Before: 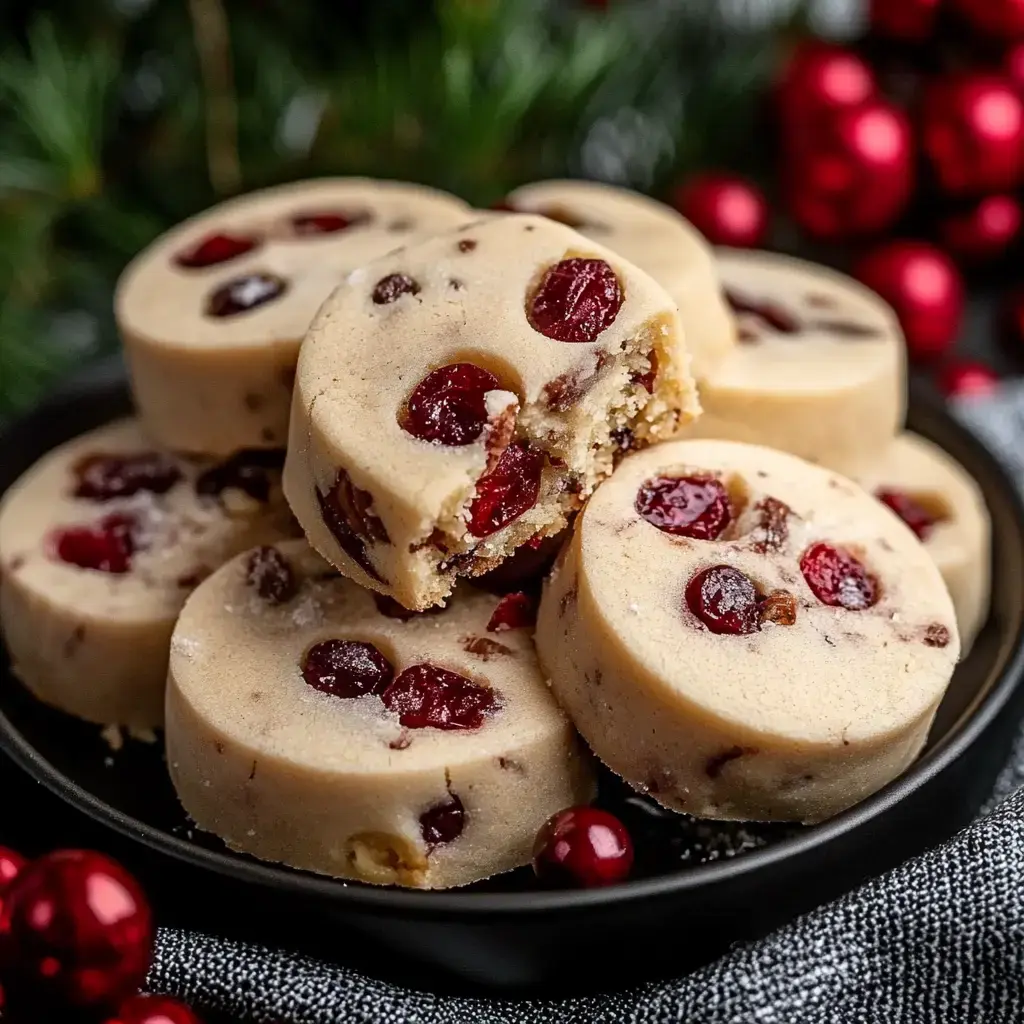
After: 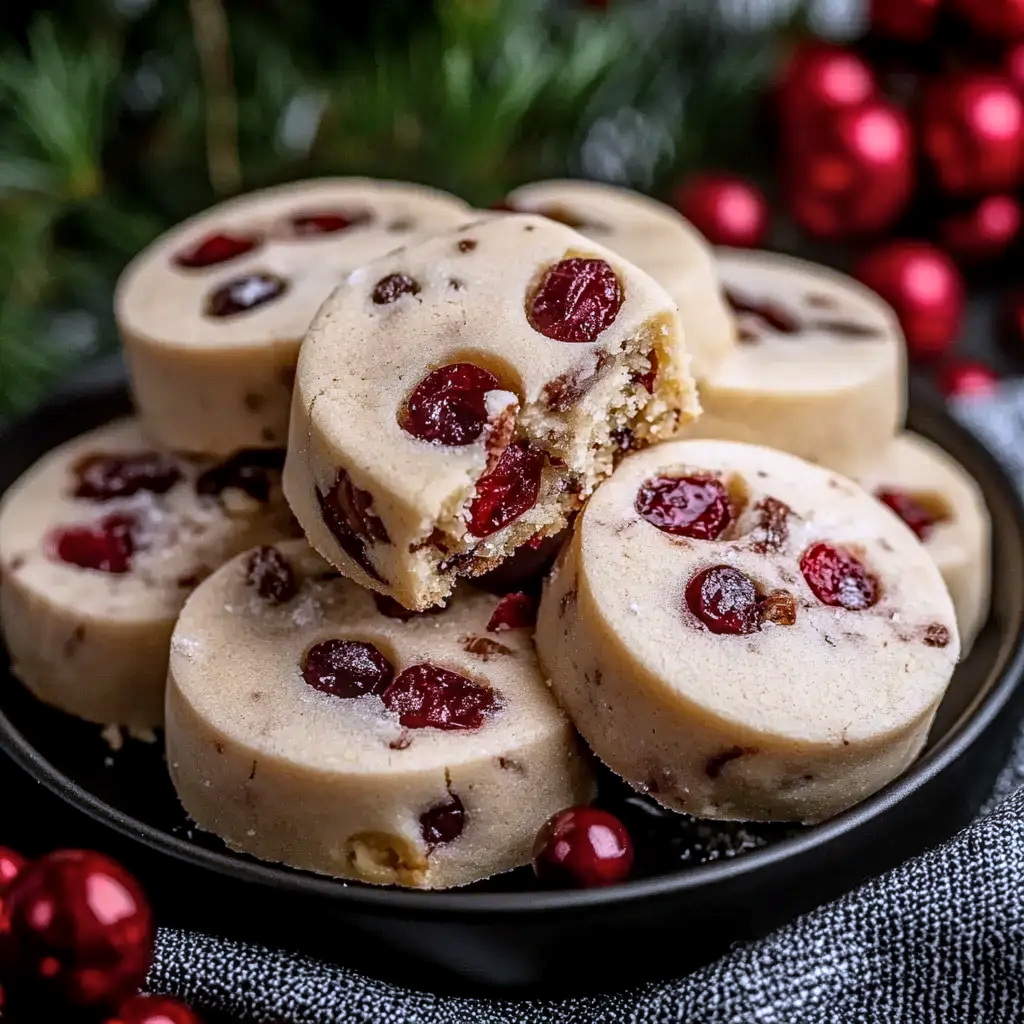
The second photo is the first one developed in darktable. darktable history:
white balance: red 0.967, blue 1.119, emerald 0.756
tone equalizer: on, module defaults
local contrast: on, module defaults
